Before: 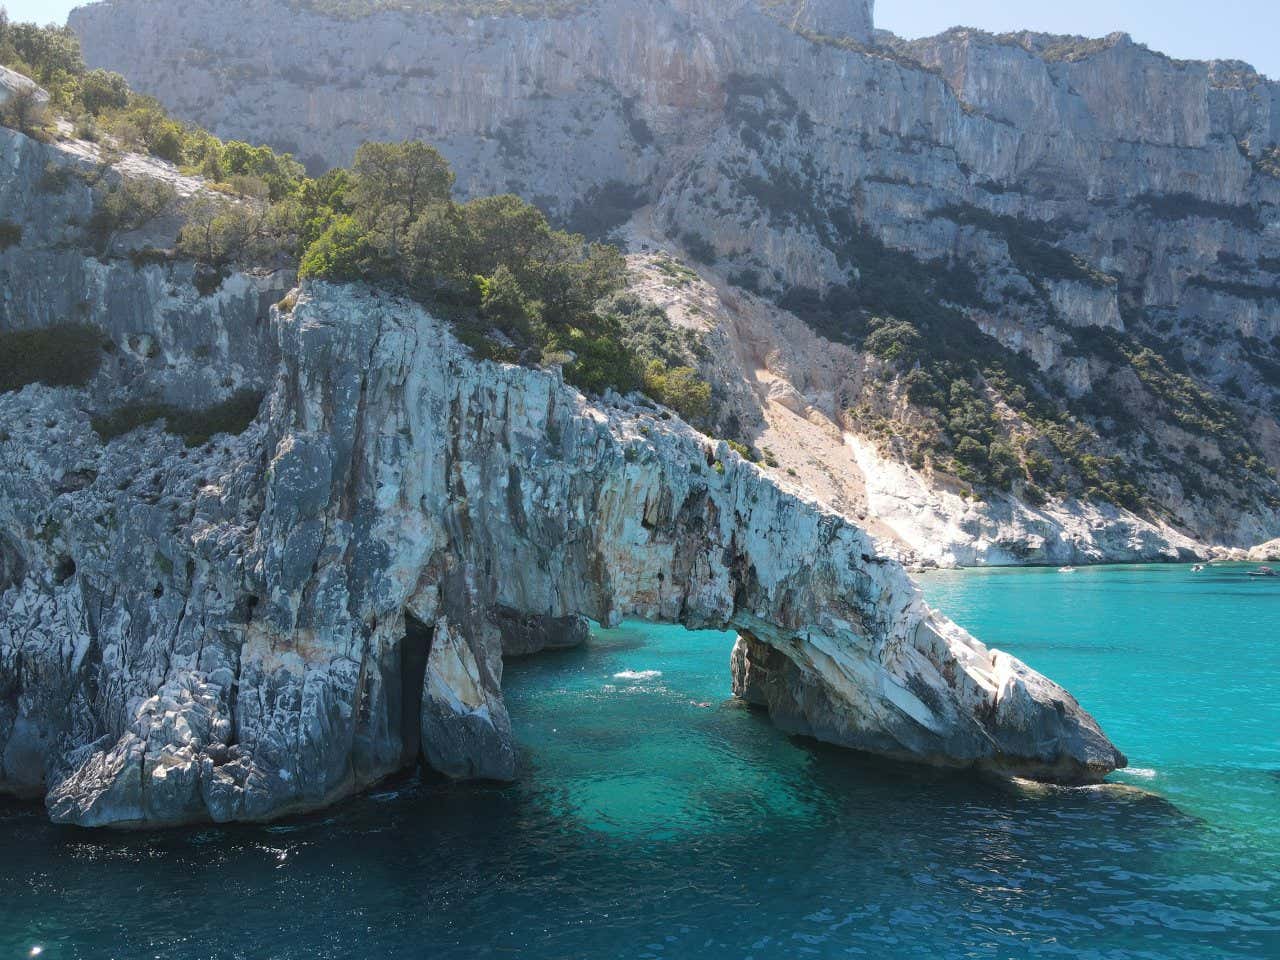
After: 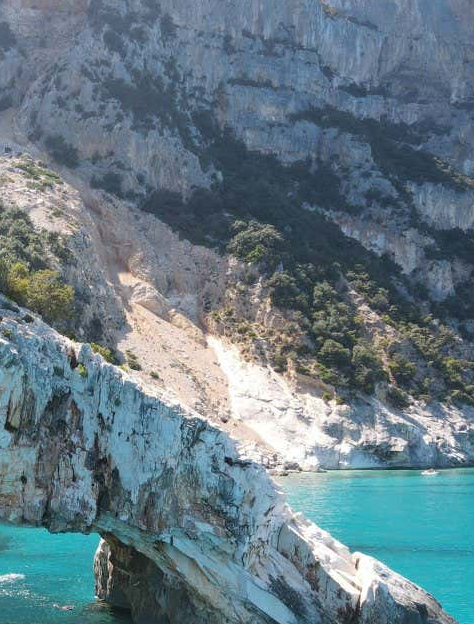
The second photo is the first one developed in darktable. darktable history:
crop and rotate: left 49.779%, top 10.131%, right 13.16%, bottom 24.786%
